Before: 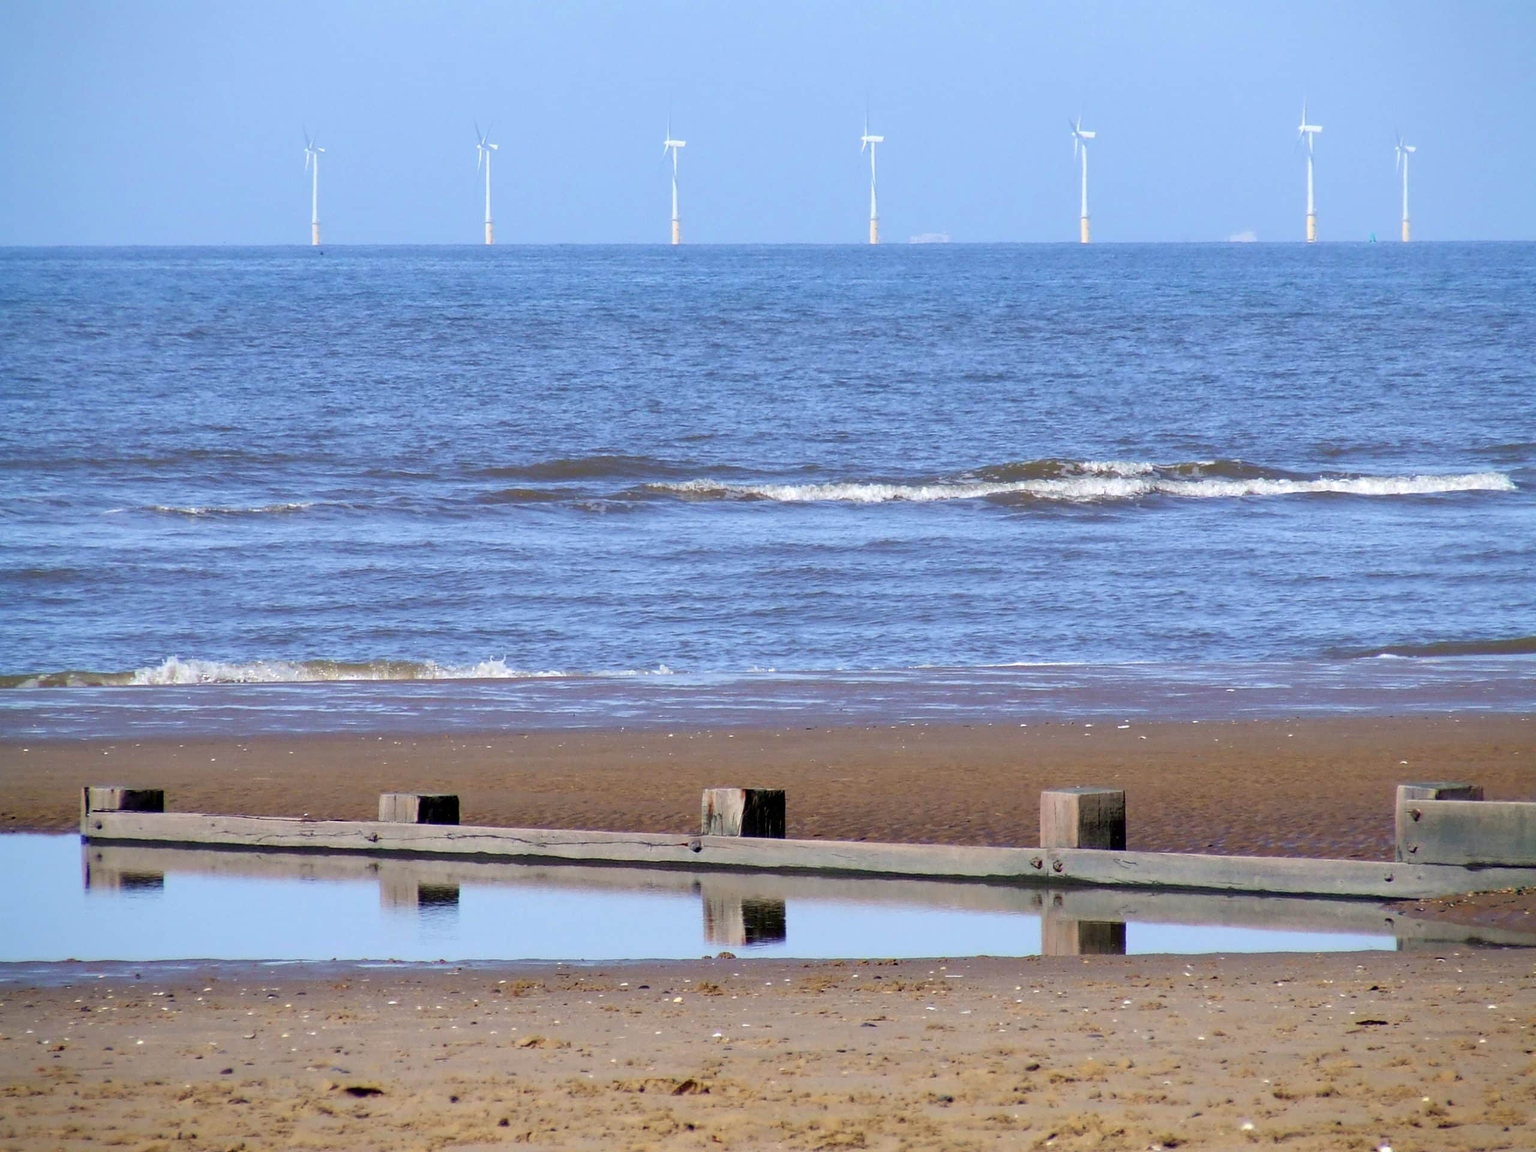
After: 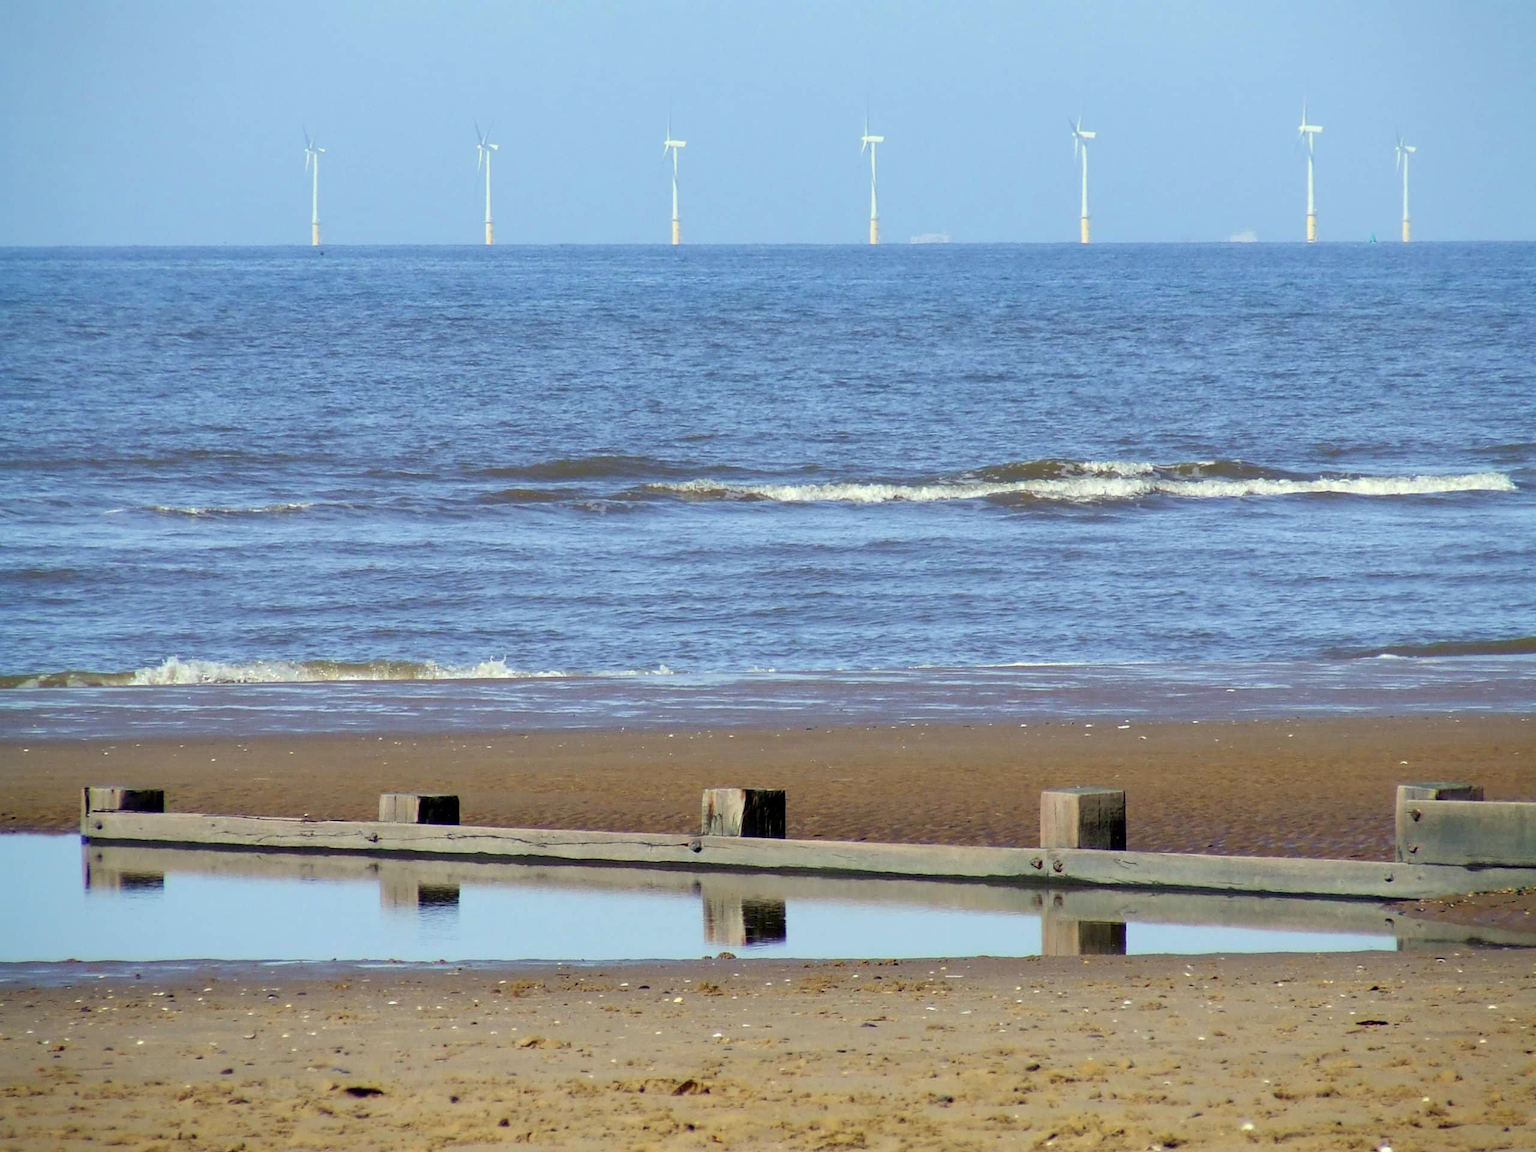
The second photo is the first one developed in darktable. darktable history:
white balance: emerald 1
color correction: highlights a* -5.94, highlights b* 11.19
